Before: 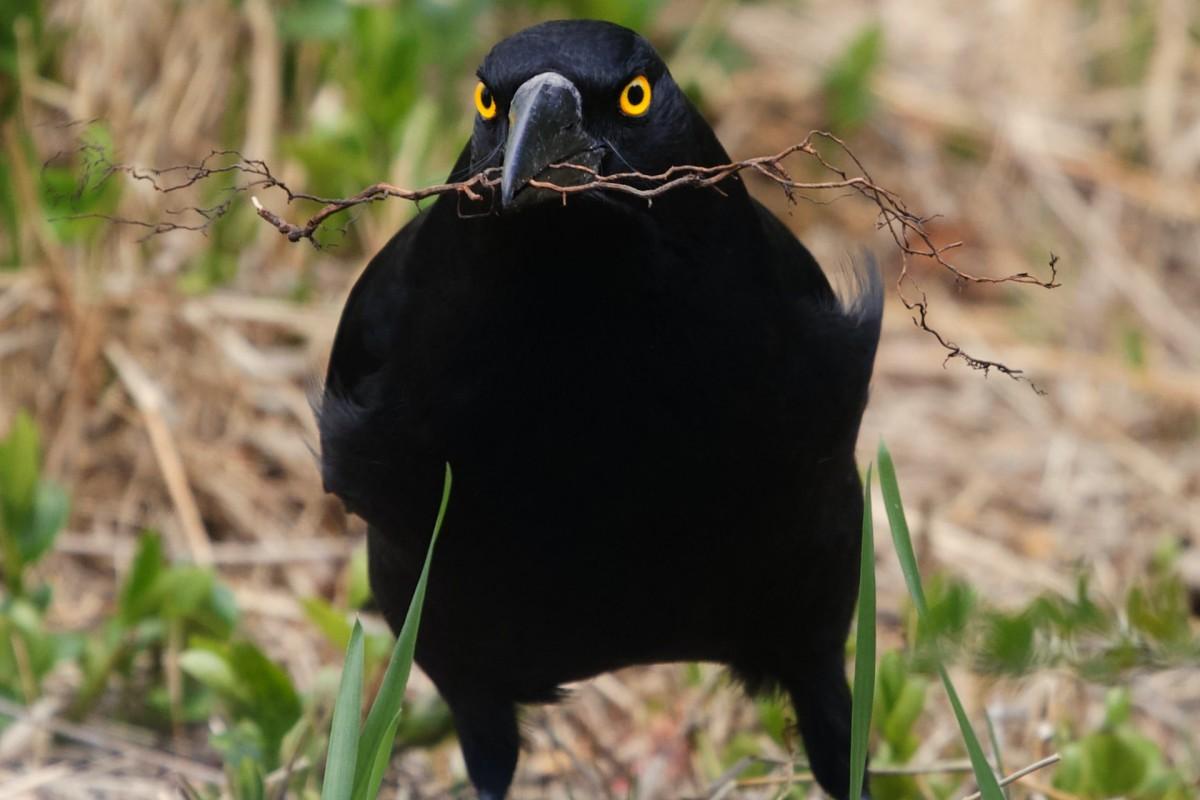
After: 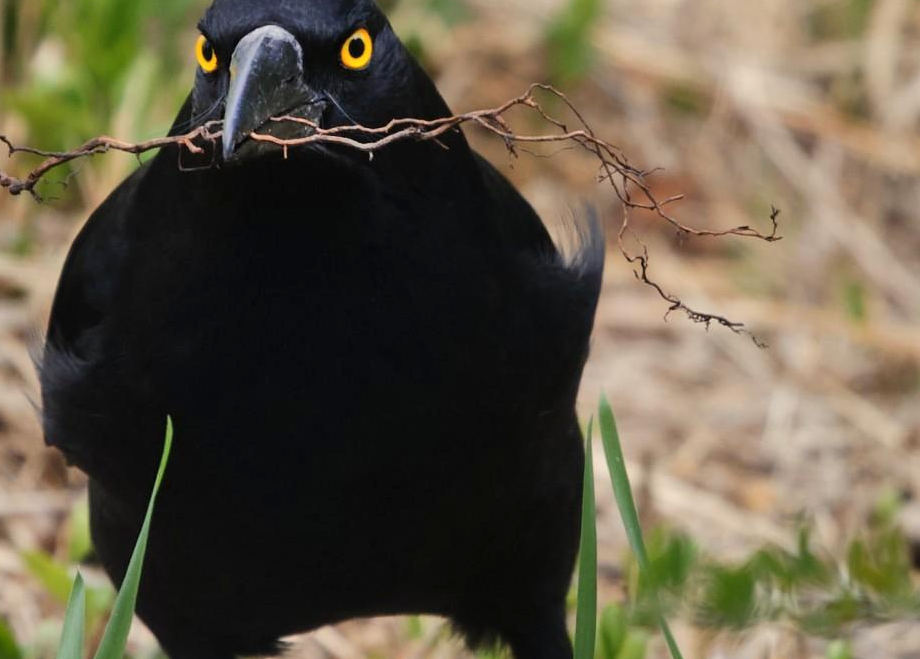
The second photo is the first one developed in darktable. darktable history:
crop: left 23.252%, top 5.895%, bottom 11.625%
shadows and highlights: soften with gaussian
